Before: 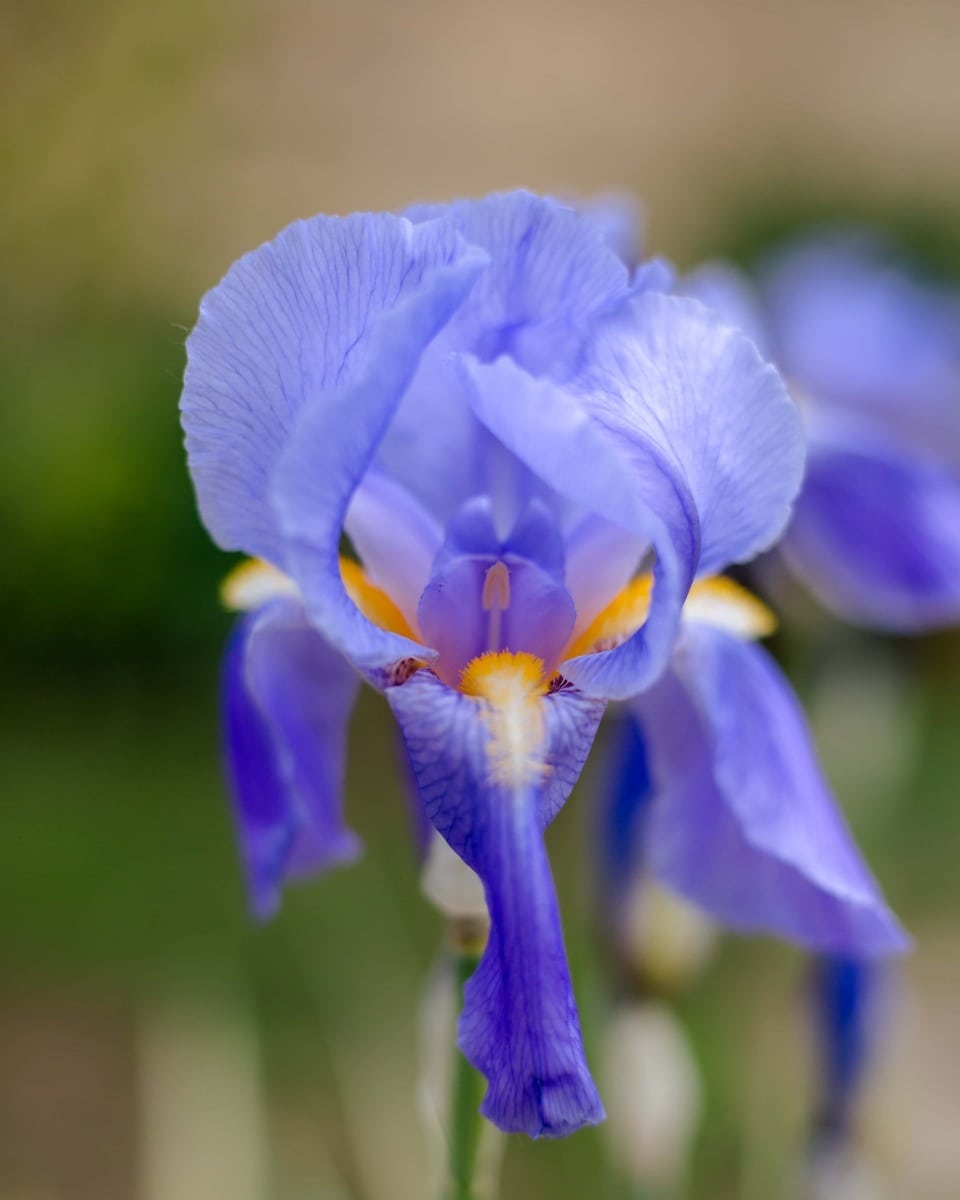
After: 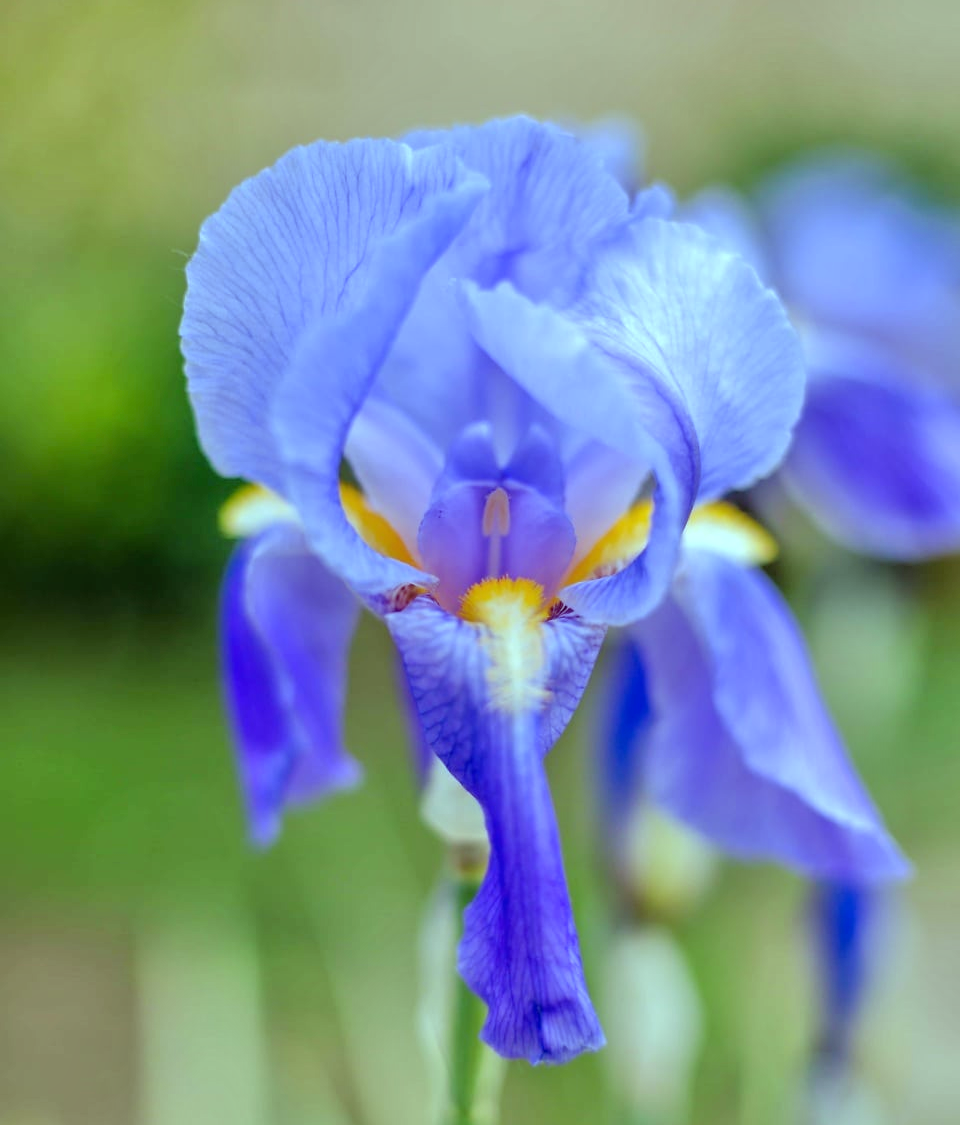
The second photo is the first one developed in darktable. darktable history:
white balance: red 1, blue 1
crop and rotate: top 6.25%
tone equalizer: -7 EV 0.15 EV, -6 EV 0.6 EV, -5 EV 1.15 EV, -4 EV 1.33 EV, -3 EV 1.15 EV, -2 EV 0.6 EV, -1 EV 0.15 EV, mask exposure compensation -0.5 EV
color balance: mode lift, gamma, gain (sRGB), lift [0.997, 0.979, 1.021, 1.011], gamma [1, 1.084, 0.916, 0.998], gain [1, 0.87, 1.13, 1.101], contrast 4.55%, contrast fulcrum 38.24%, output saturation 104.09%
